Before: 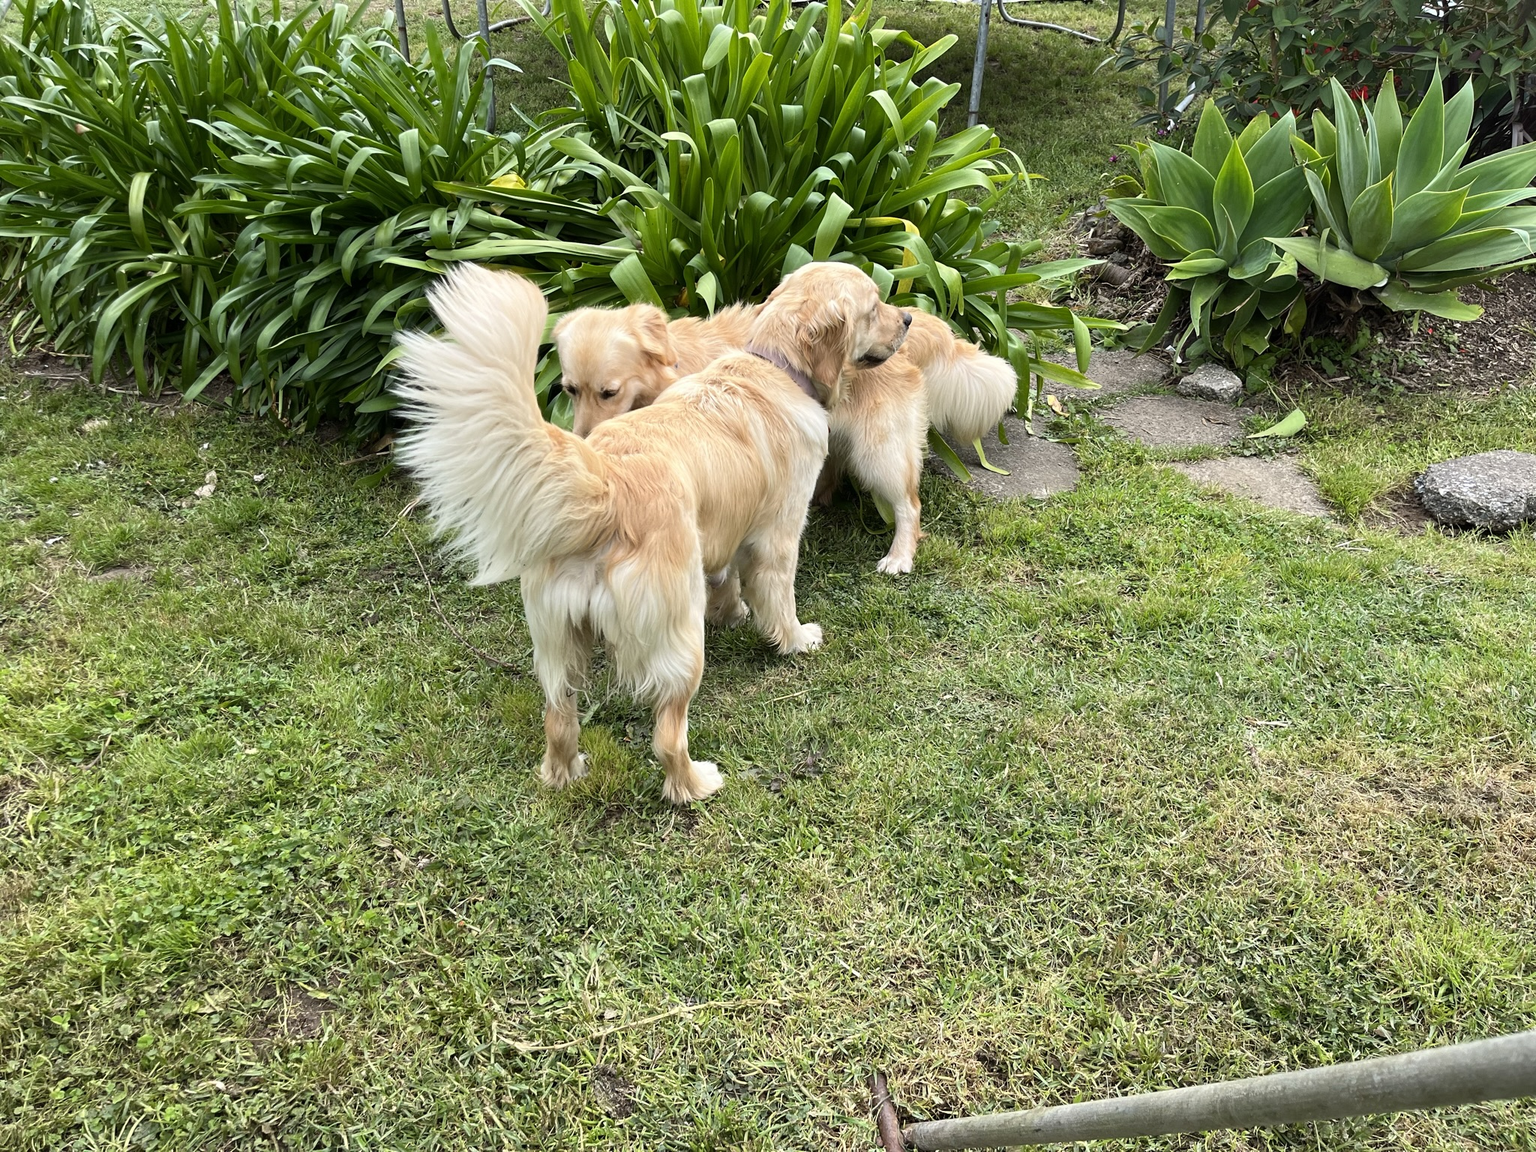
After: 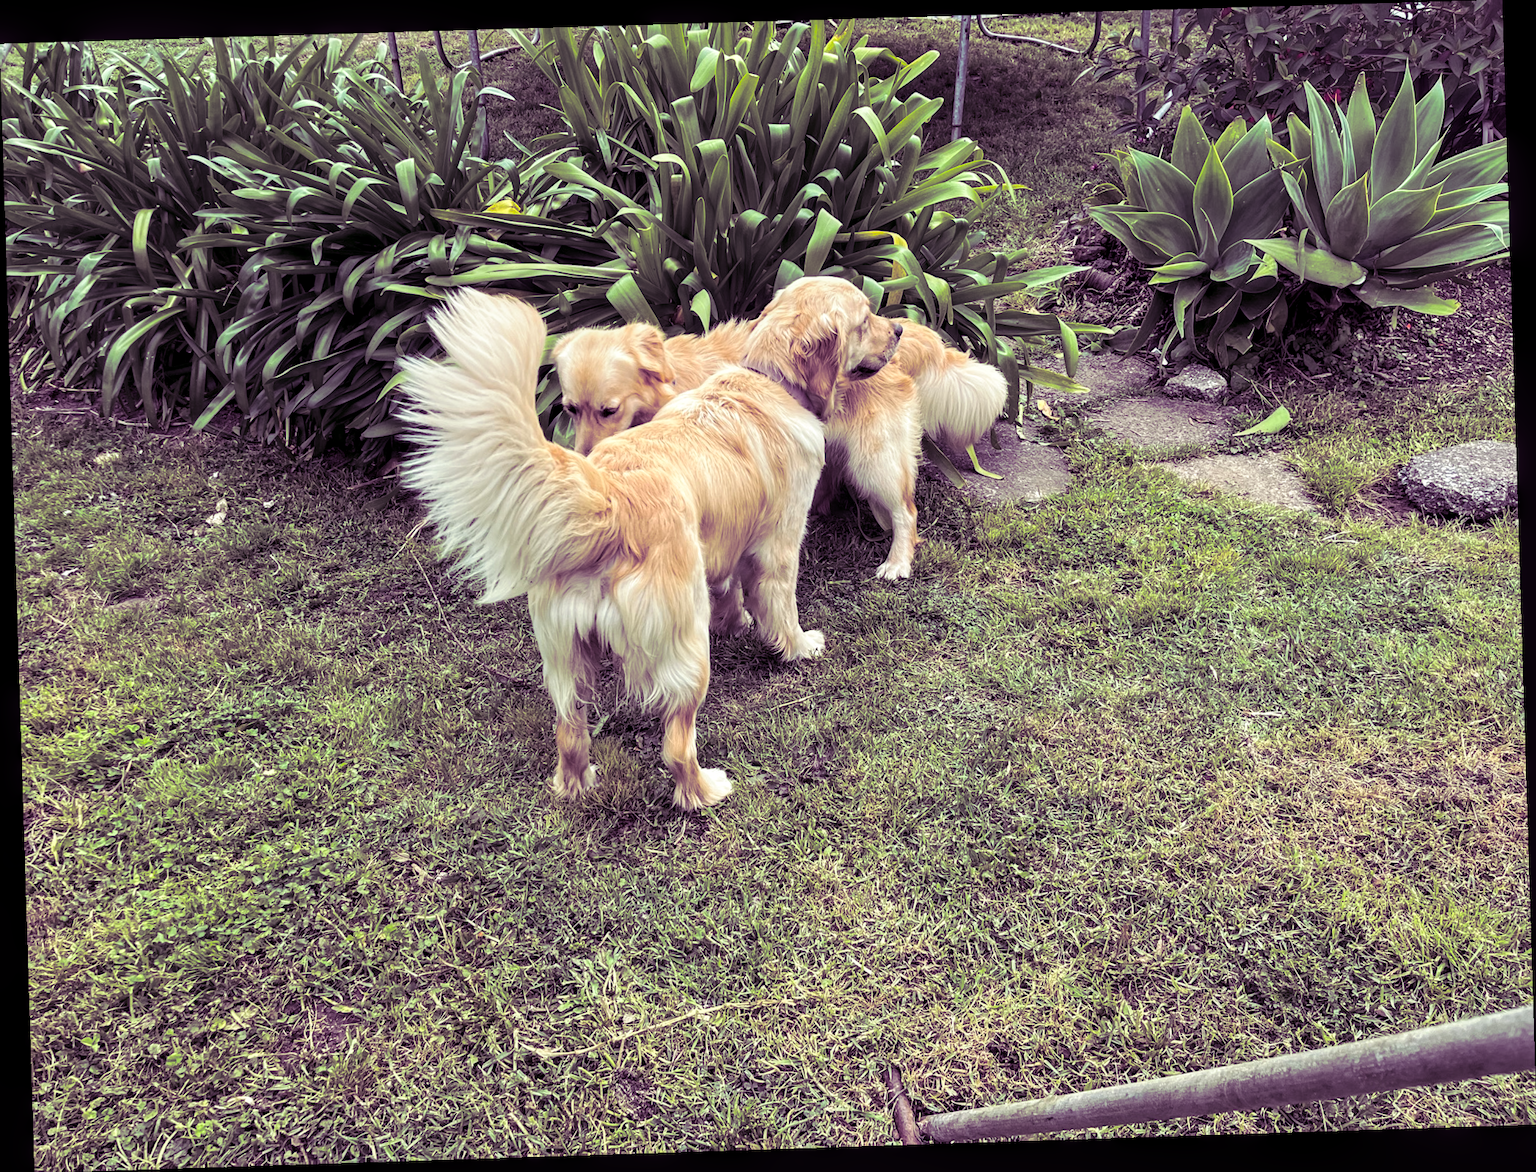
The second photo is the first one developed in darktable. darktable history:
local contrast: detail 130%
split-toning: shadows › hue 277.2°, shadows › saturation 0.74
white balance: red 1, blue 1
rotate and perspective: rotation -1.77°, lens shift (horizontal) 0.004, automatic cropping off
